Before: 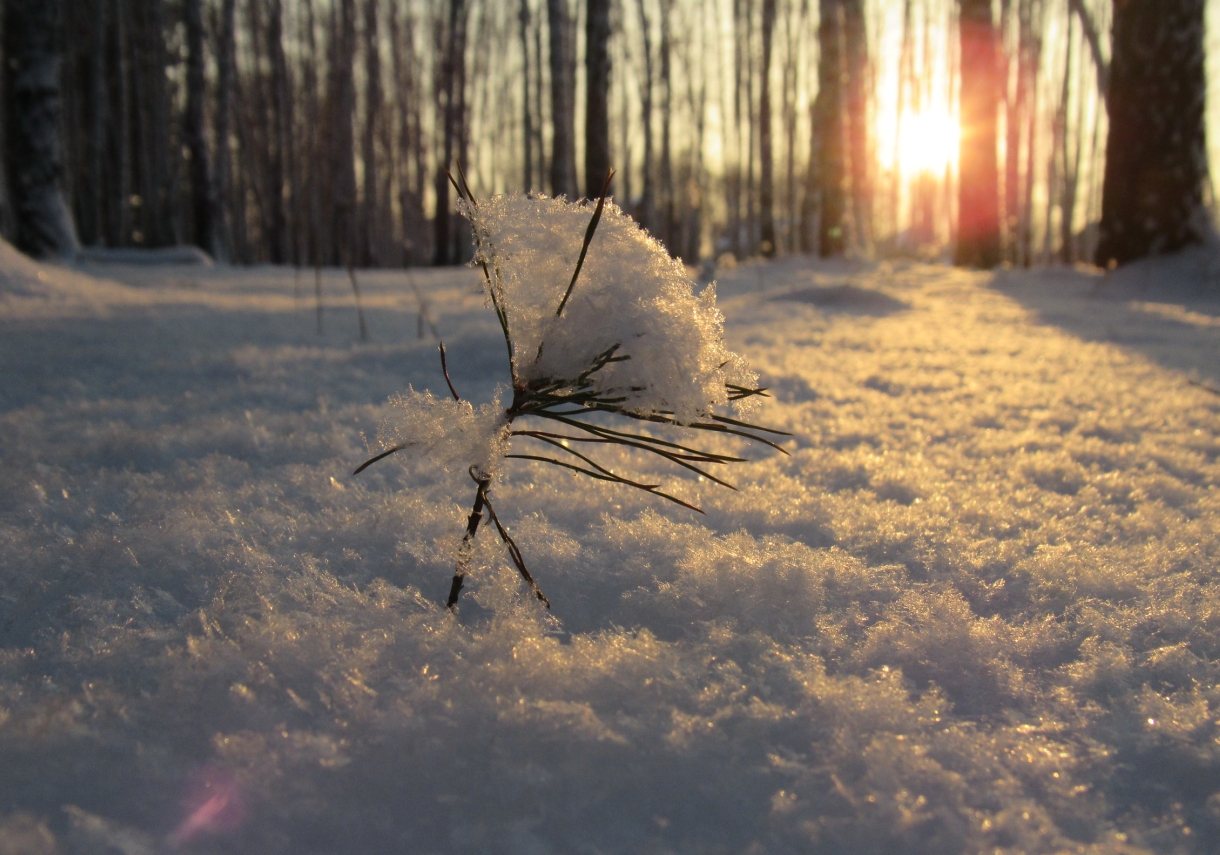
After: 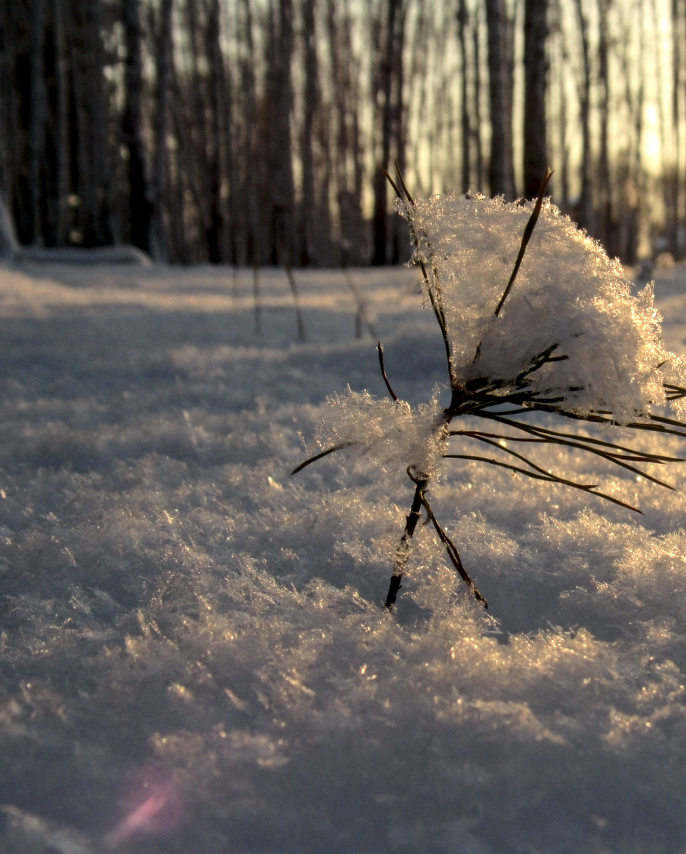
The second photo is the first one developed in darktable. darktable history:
crop: left 5.114%, right 38.589%
local contrast: detail 150%
white balance: emerald 1
